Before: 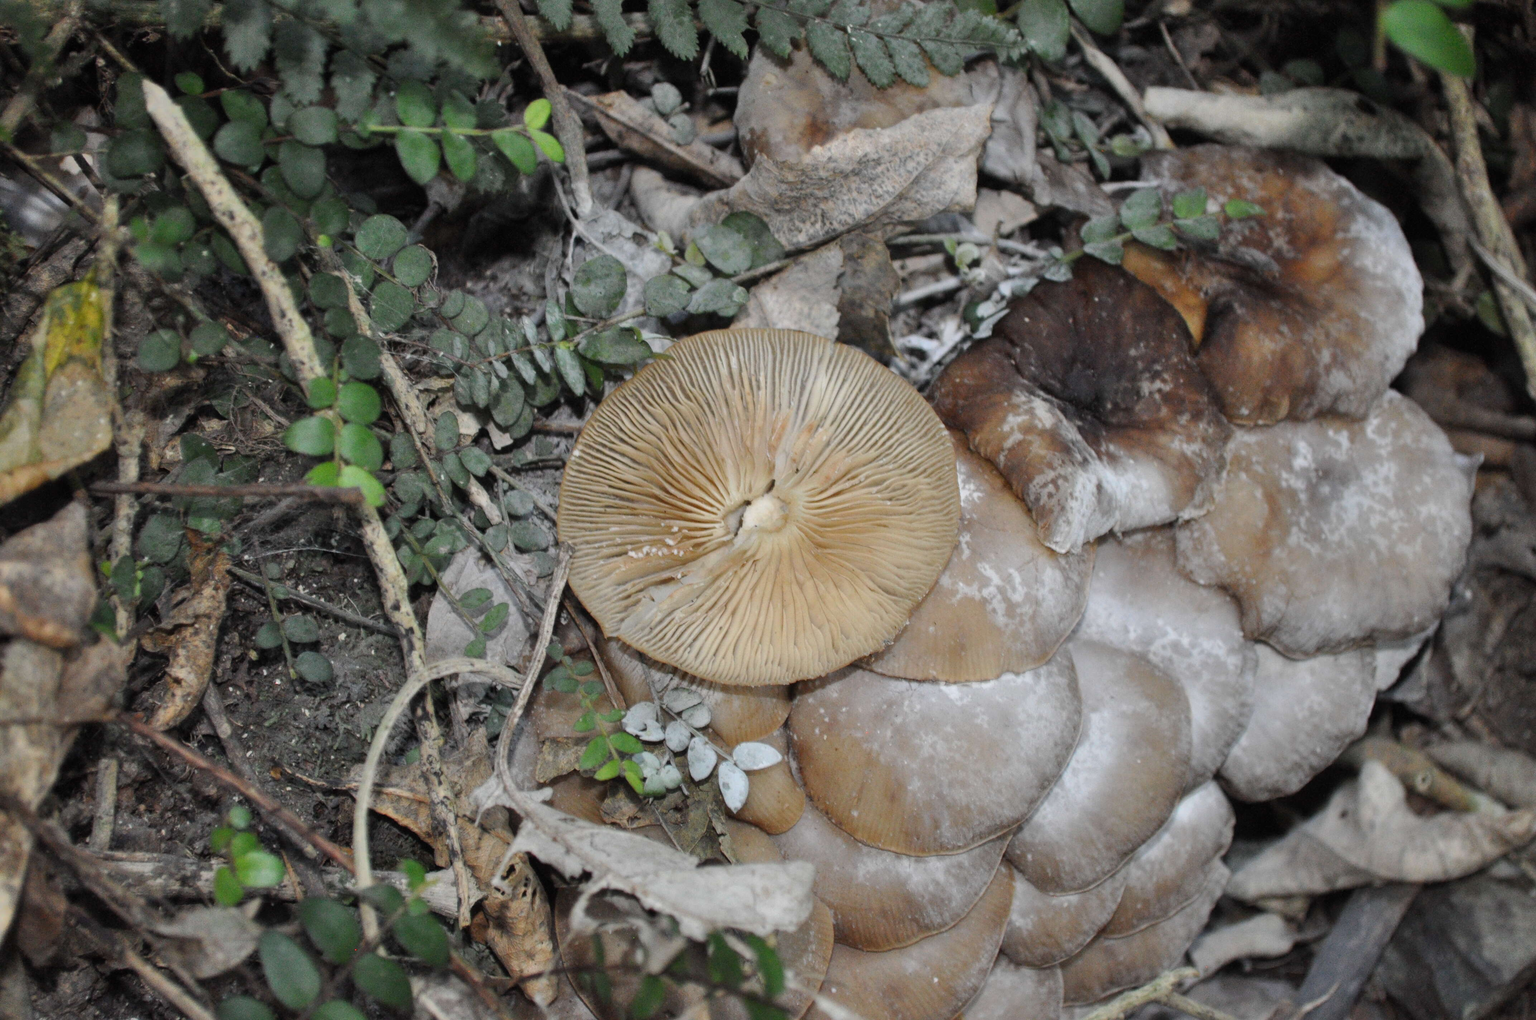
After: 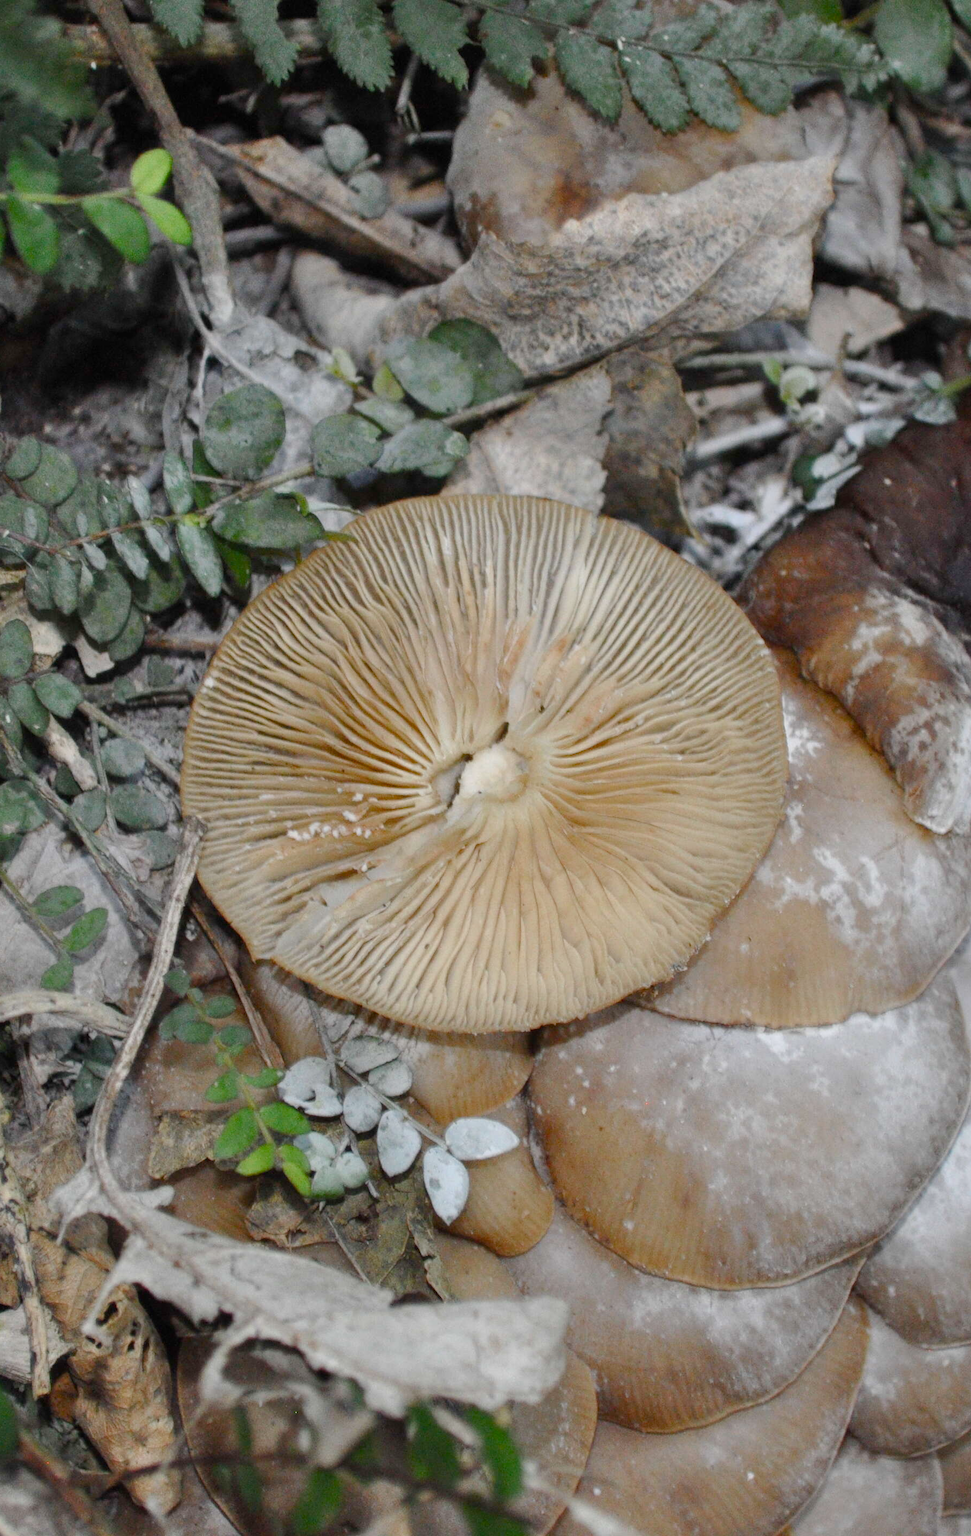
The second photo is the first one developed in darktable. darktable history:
crop: left 28.482%, right 29.515%
color balance rgb: perceptual saturation grading › global saturation 20%, perceptual saturation grading › highlights -50.391%, perceptual saturation grading › shadows 31.072%, global vibrance 20%
